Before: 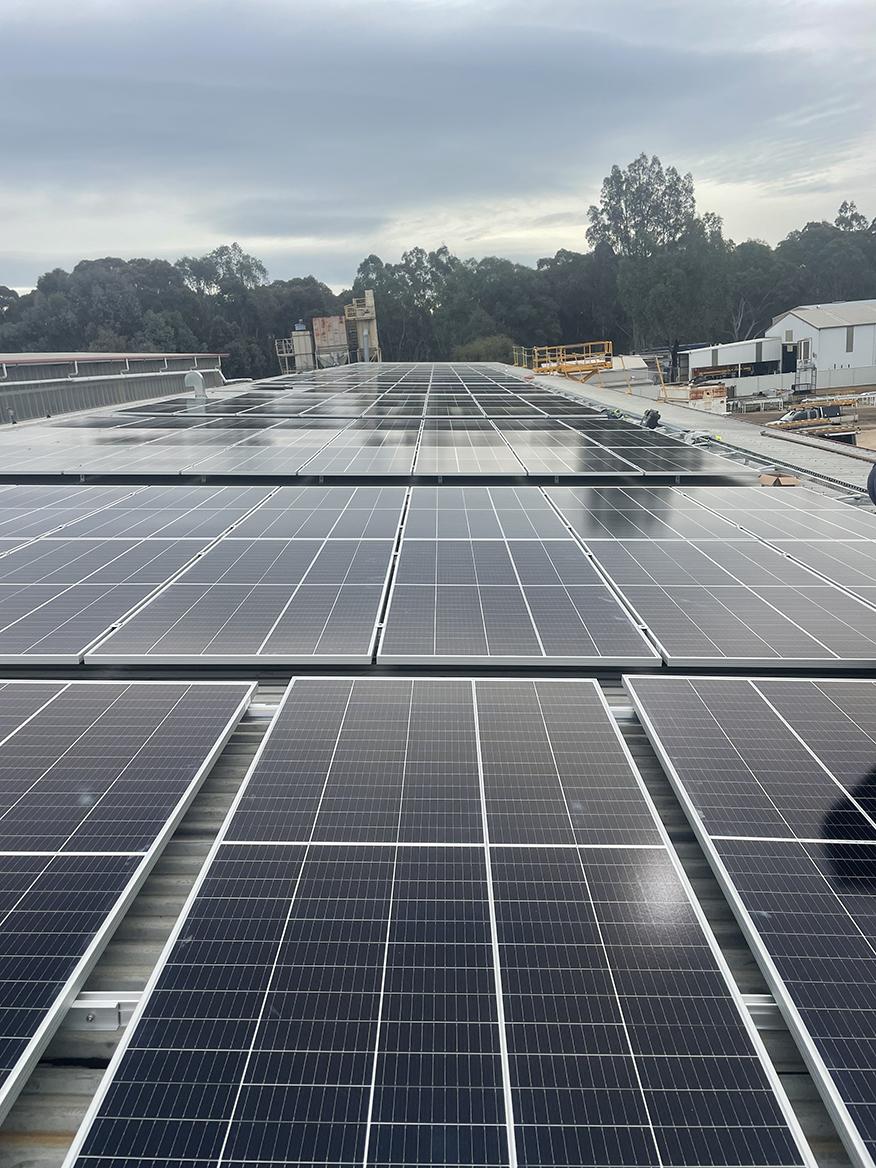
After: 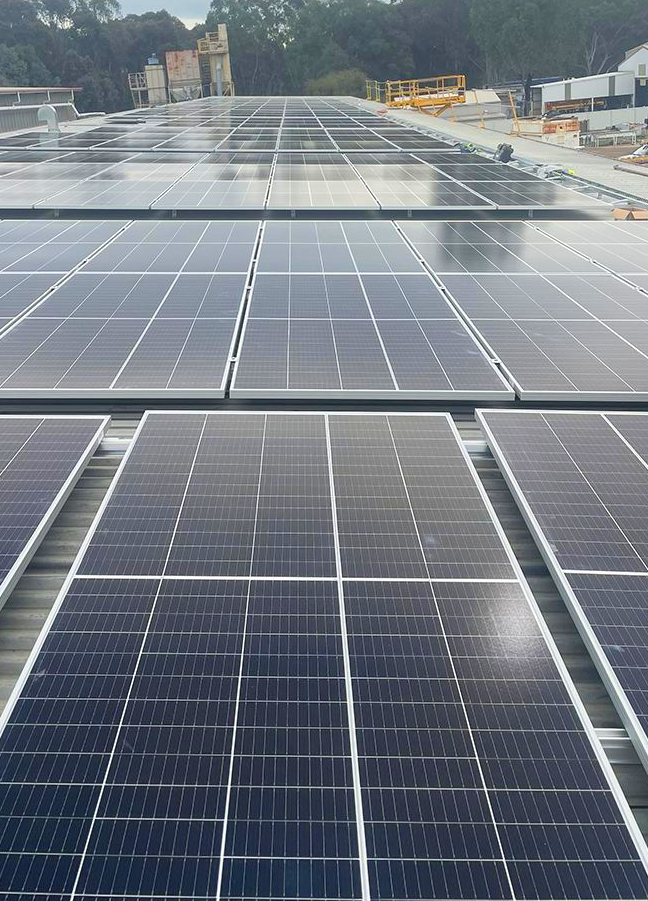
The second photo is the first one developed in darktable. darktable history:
crop: left 16.871%, top 22.857%, right 9.116%
velvia: strength 32%, mid-tones bias 0.2
bloom: on, module defaults
